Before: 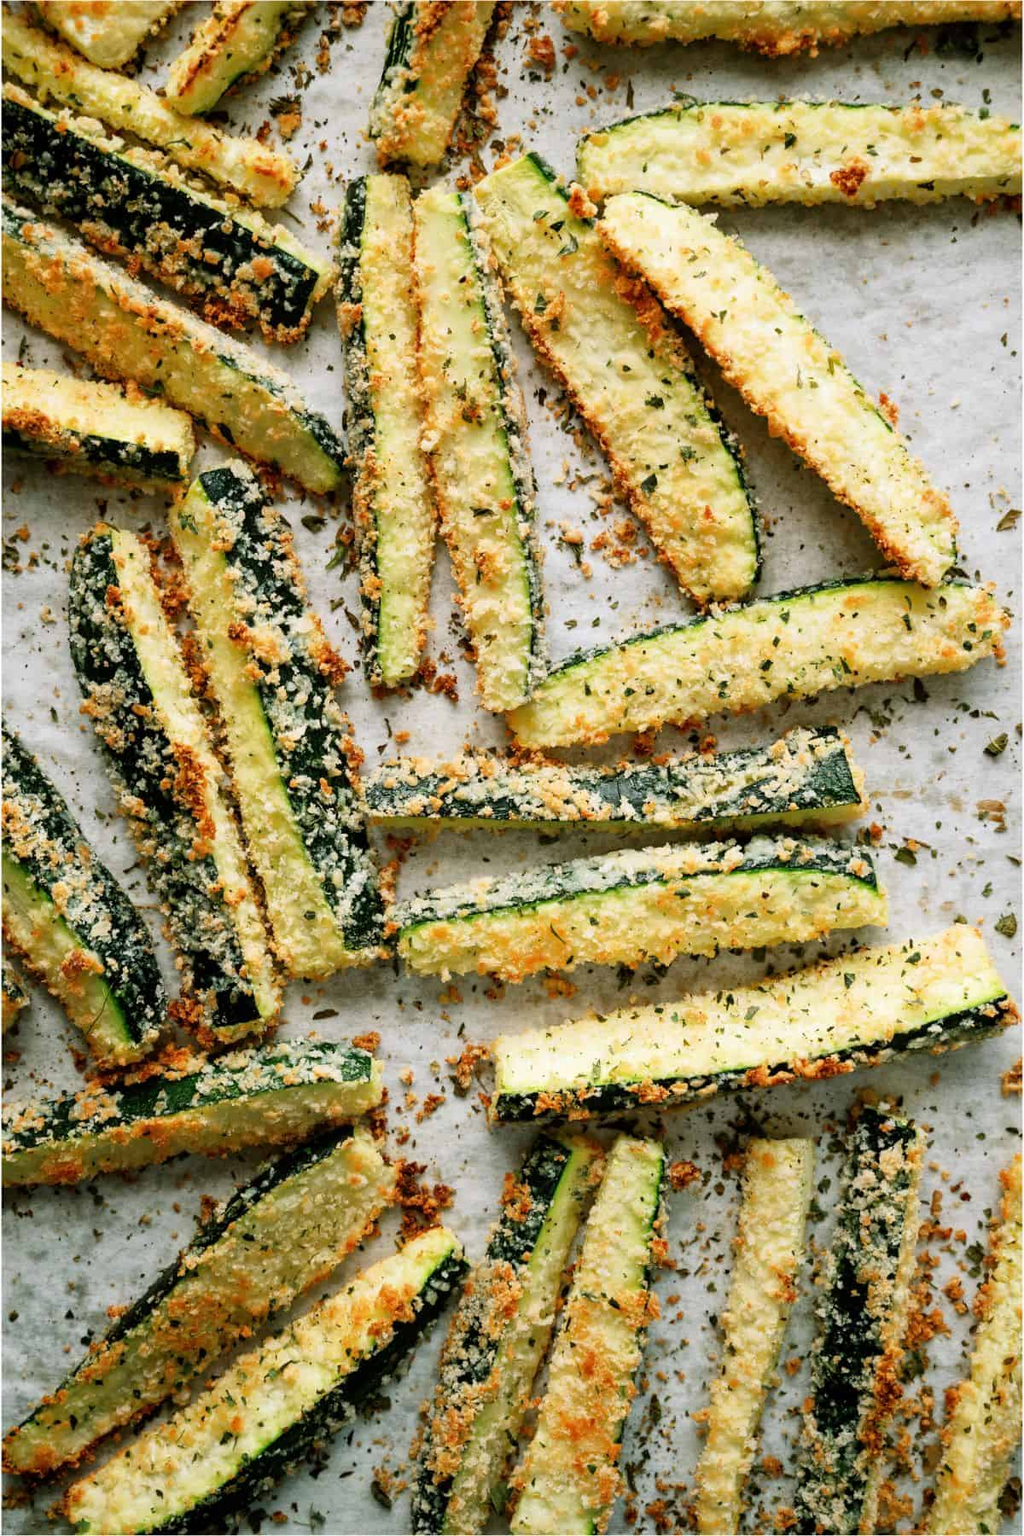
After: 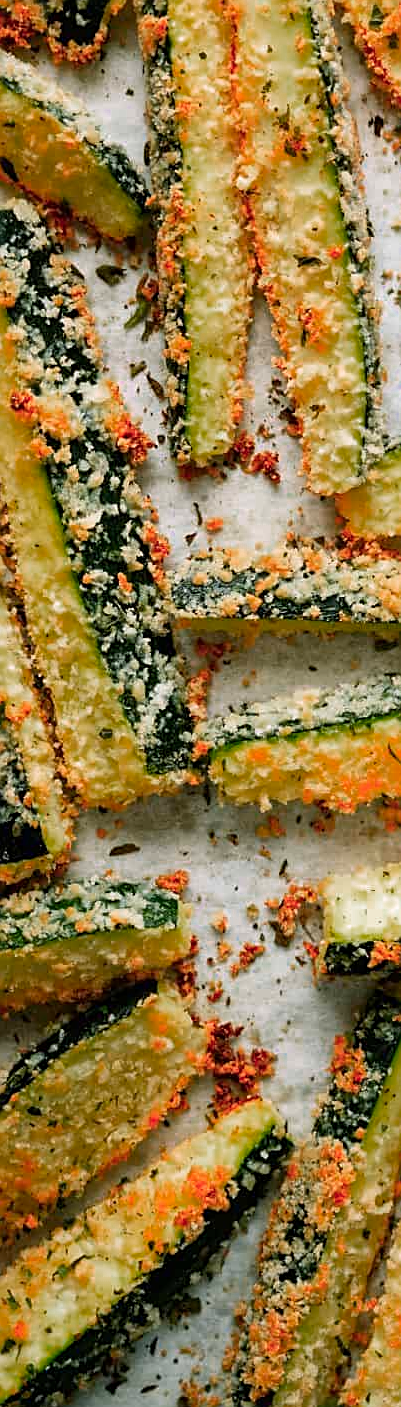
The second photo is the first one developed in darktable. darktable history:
crop and rotate: left 21.442%, top 18.845%, right 45.093%, bottom 2.981%
sharpen: on, module defaults
color zones: curves: ch0 [(0, 0.553) (0.123, 0.58) (0.23, 0.419) (0.468, 0.155) (0.605, 0.132) (0.723, 0.063) (0.833, 0.172) (0.921, 0.468)]; ch1 [(0.025, 0.645) (0.229, 0.584) (0.326, 0.551) (0.537, 0.446) (0.599, 0.911) (0.708, 1) (0.805, 0.944)]; ch2 [(0.086, 0.468) (0.254, 0.464) (0.638, 0.564) (0.702, 0.592) (0.768, 0.564)]
